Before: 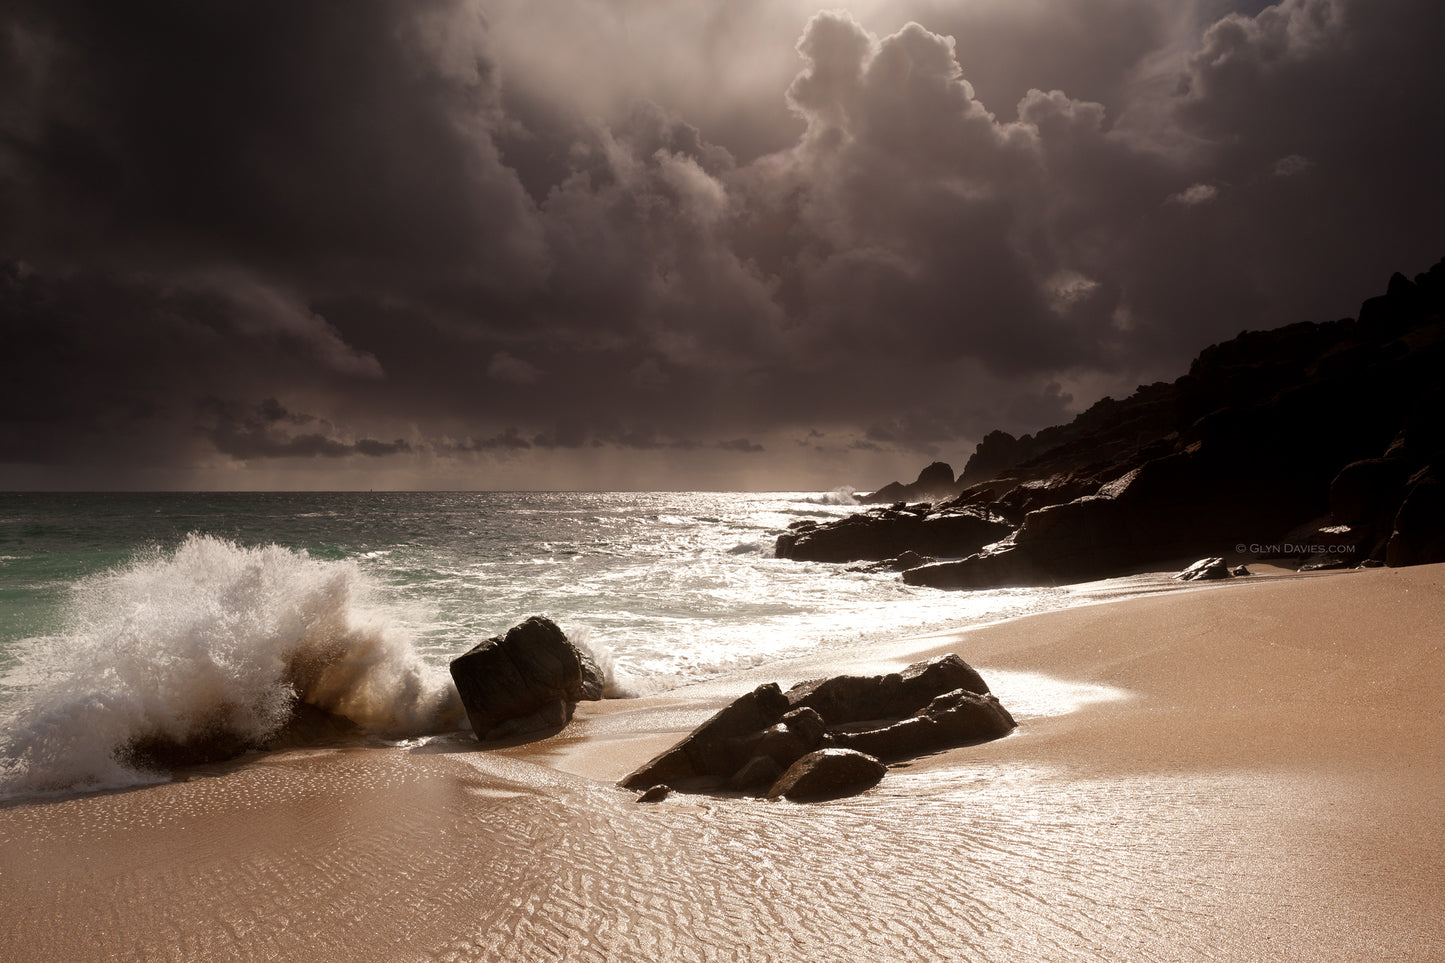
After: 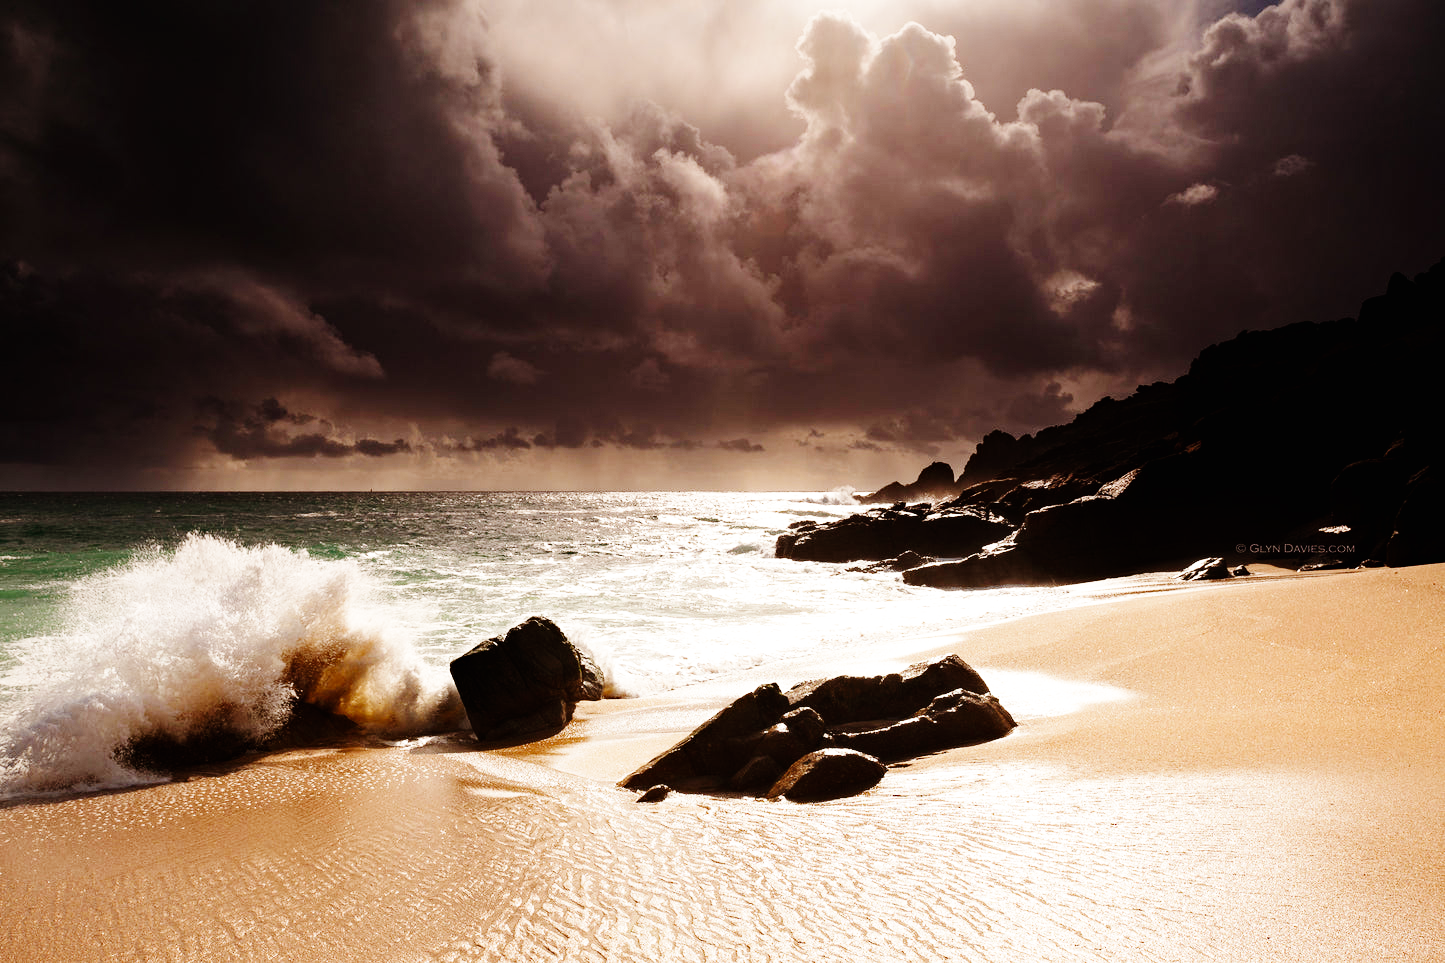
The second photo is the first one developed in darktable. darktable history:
base curve: curves: ch0 [(0, 0) (0, 0) (0.002, 0.001) (0.008, 0.003) (0.019, 0.011) (0.037, 0.037) (0.064, 0.11) (0.102, 0.232) (0.152, 0.379) (0.216, 0.524) (0.296, 0.665) (0.394, 0.789) (0.512, 0.881) (0.651, 0.945) (0.813, 0.986) (1, 1)], preserve colors none
exposure: compensate highlight preservation false
haze removal: compatibility mode true, adaptive false
